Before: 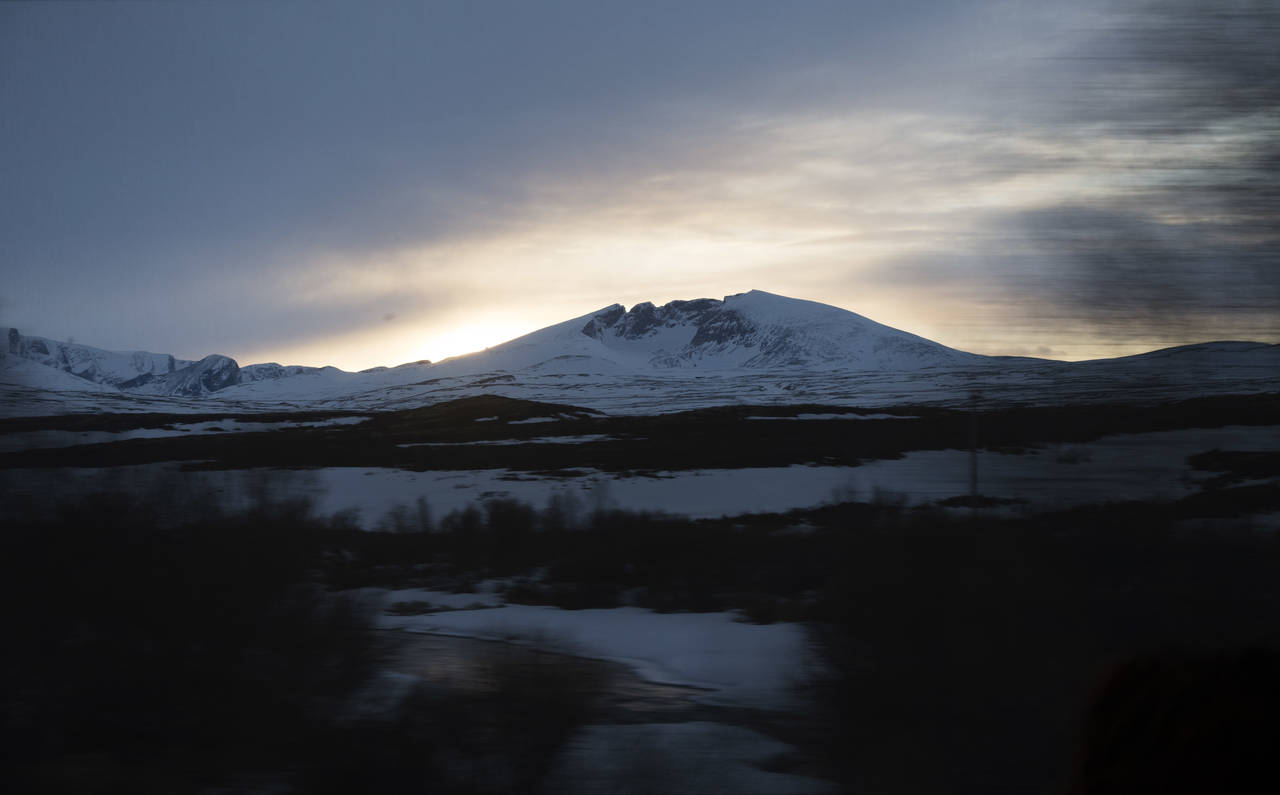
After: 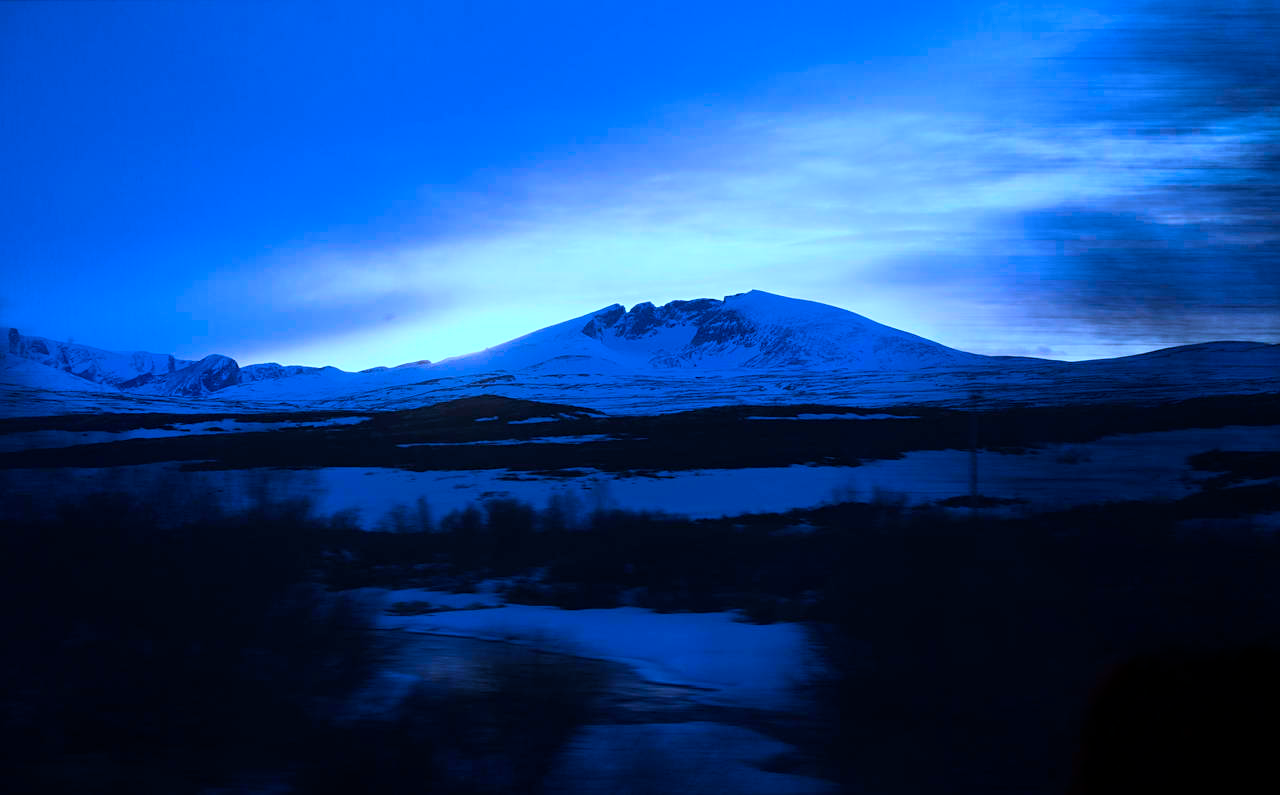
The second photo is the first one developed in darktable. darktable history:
color calibration: illuminant as shot in camera, x 0.483, y 0.43, temperature 2445.87 K
sharpen: amount 0.208
velvia: on, module defaults
